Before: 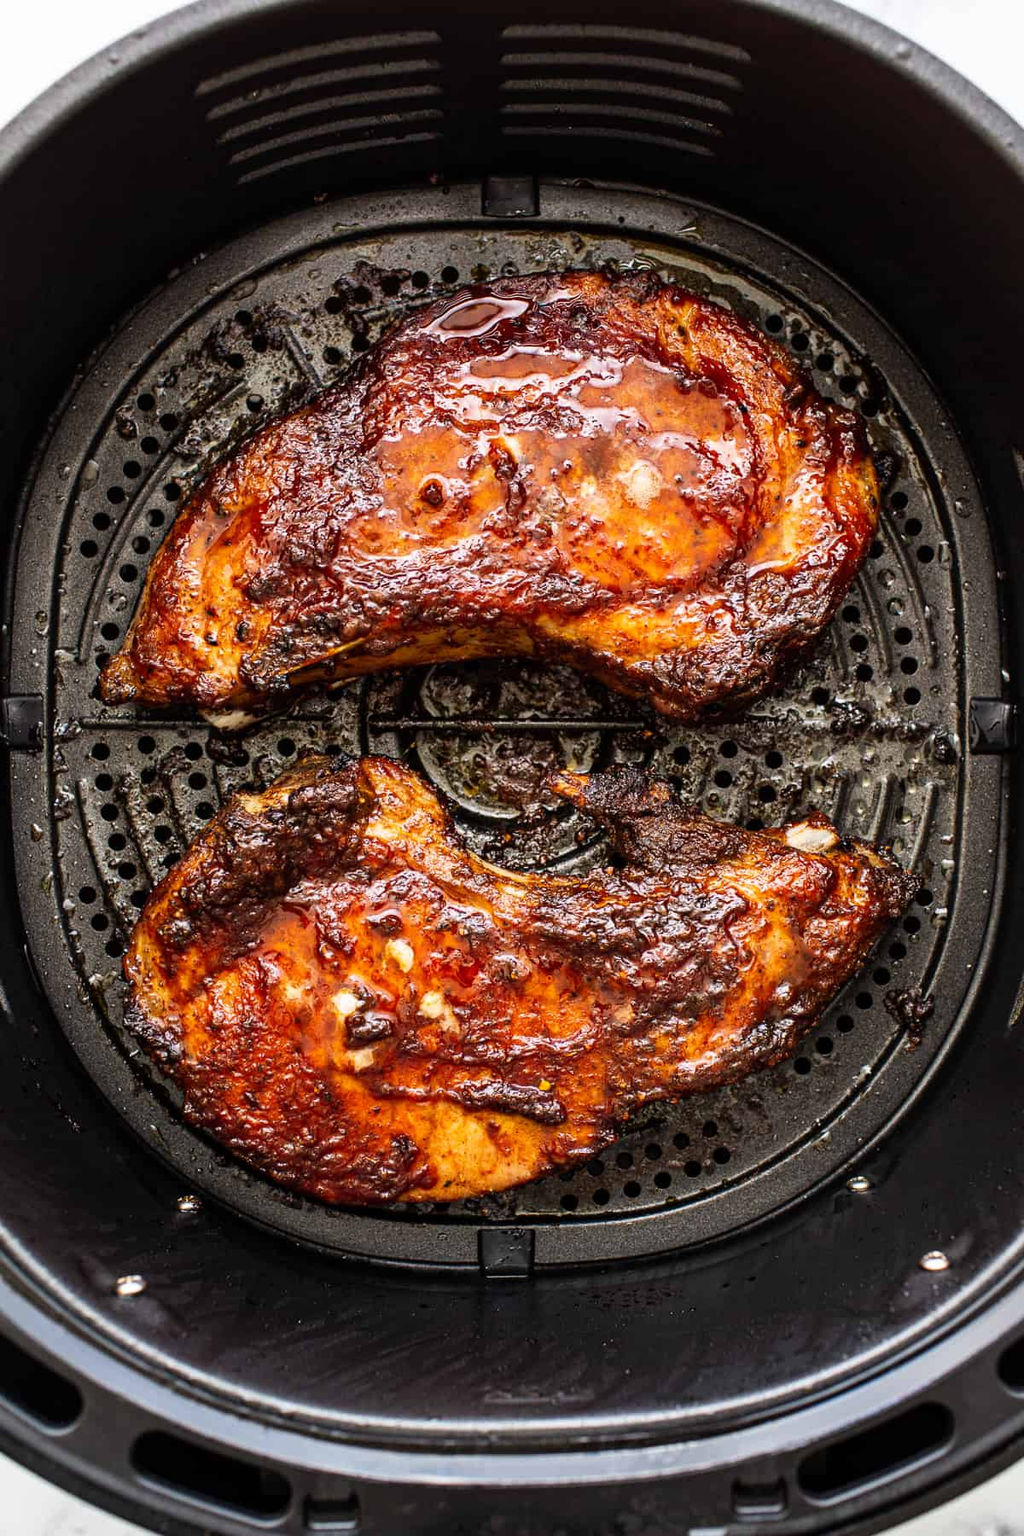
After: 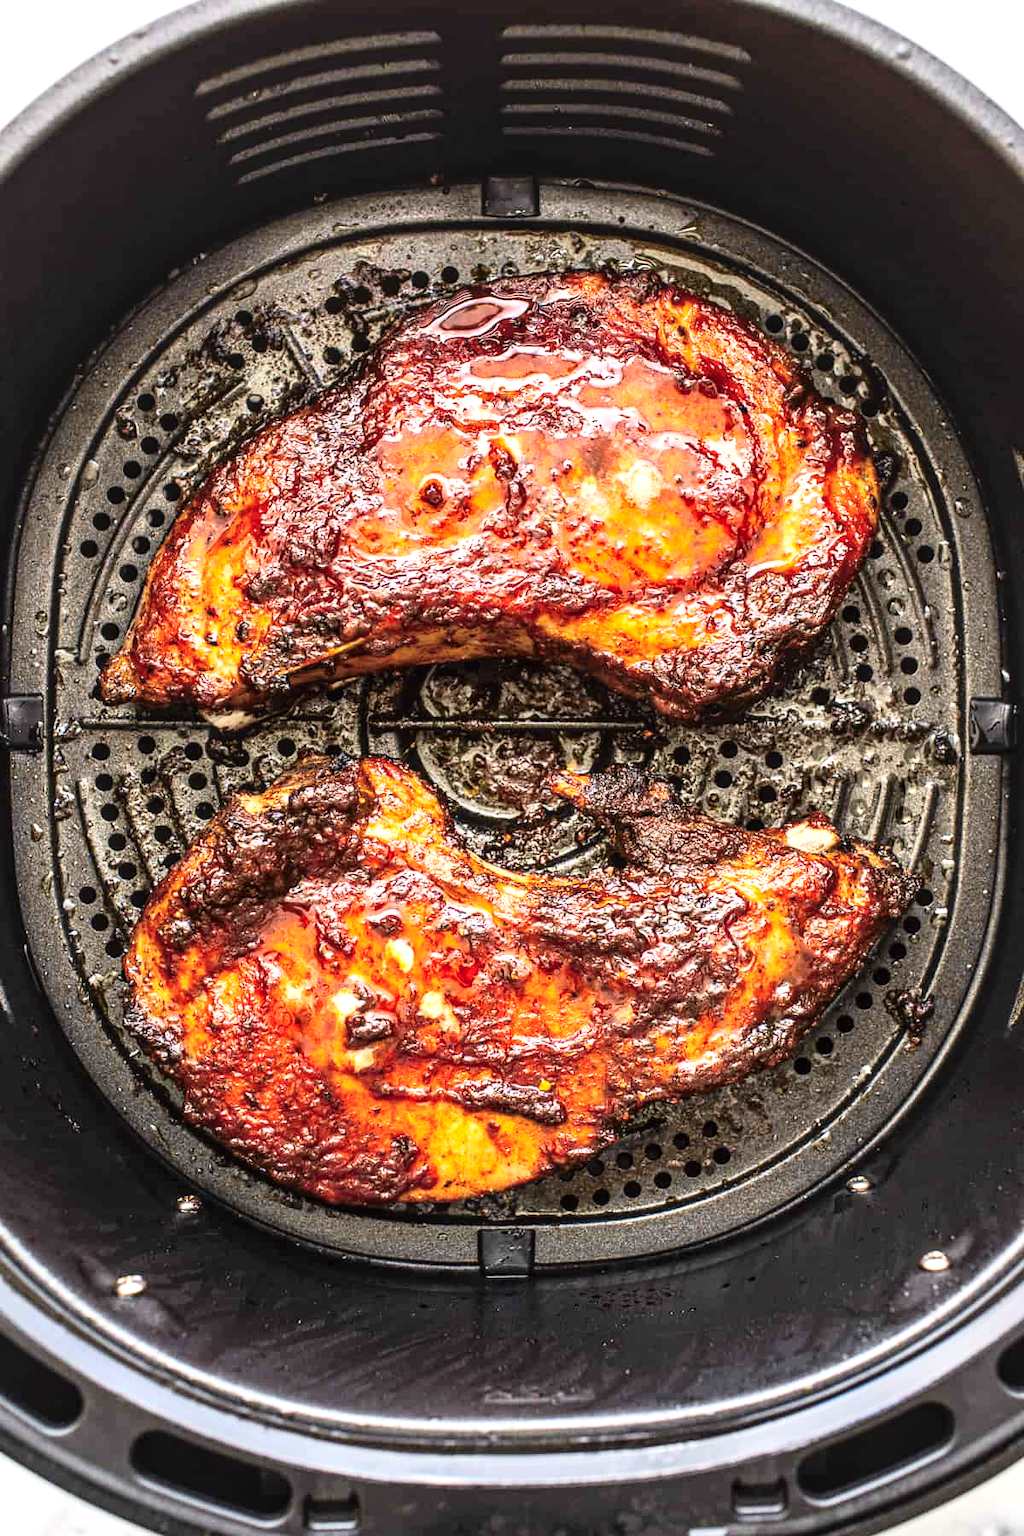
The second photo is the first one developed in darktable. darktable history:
local contrast: on, module defaults
exposure: black level correction -0.002, exposure 0.547 EV, compensate exposure bias true, compensate highlight preservation false
tone curve: curves: ch0 [(0, 0) (0.739, 0.837) (1, 1)]; ch1 [(0, 0) (0.226, 0.261) (0.383, 0.397) (0.462, 0.473) (0.498, 0.502) (0.521, 0.52) (0.578, 0.57) (1, 1)]; ch2 [(0, 0) (0.438, 0.456) (0.5, 0.5) (0.547, 0.557) (0.597, 0.58) (0.629, 0.603) (1, 1)], color space Lab, independent channels, preserve colors none
contrast brightness saturation: contrast 0.038, saturation 0.155
